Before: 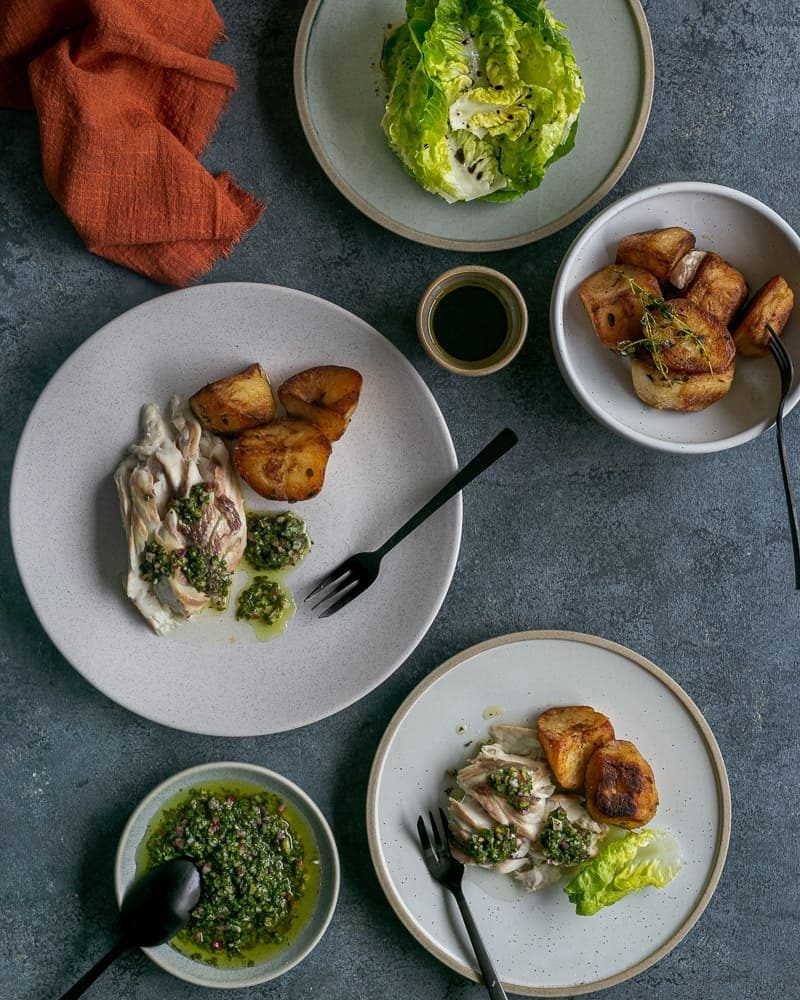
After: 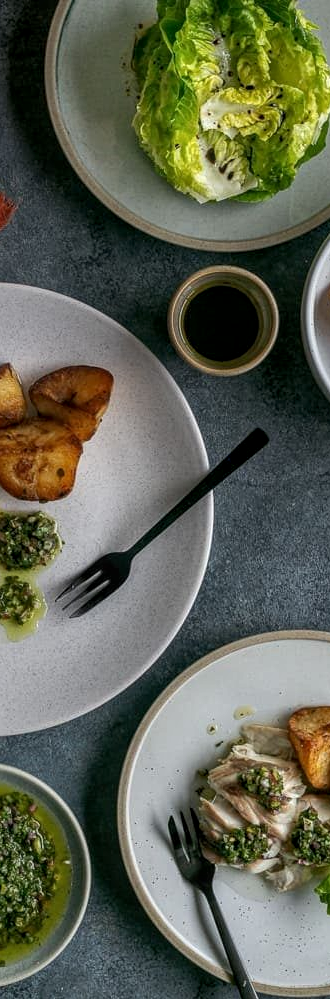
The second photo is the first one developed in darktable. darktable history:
local contrast: on, module defaults
crop: left 31.176%, right 27.449%
